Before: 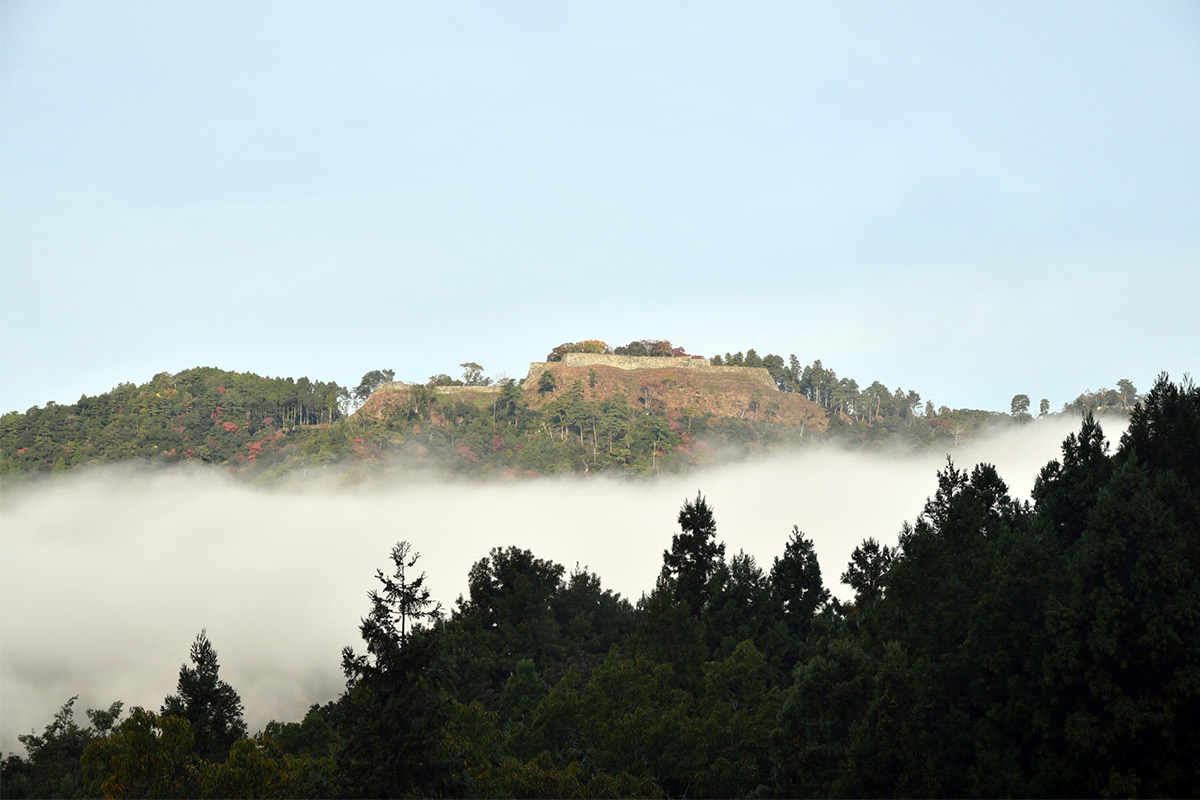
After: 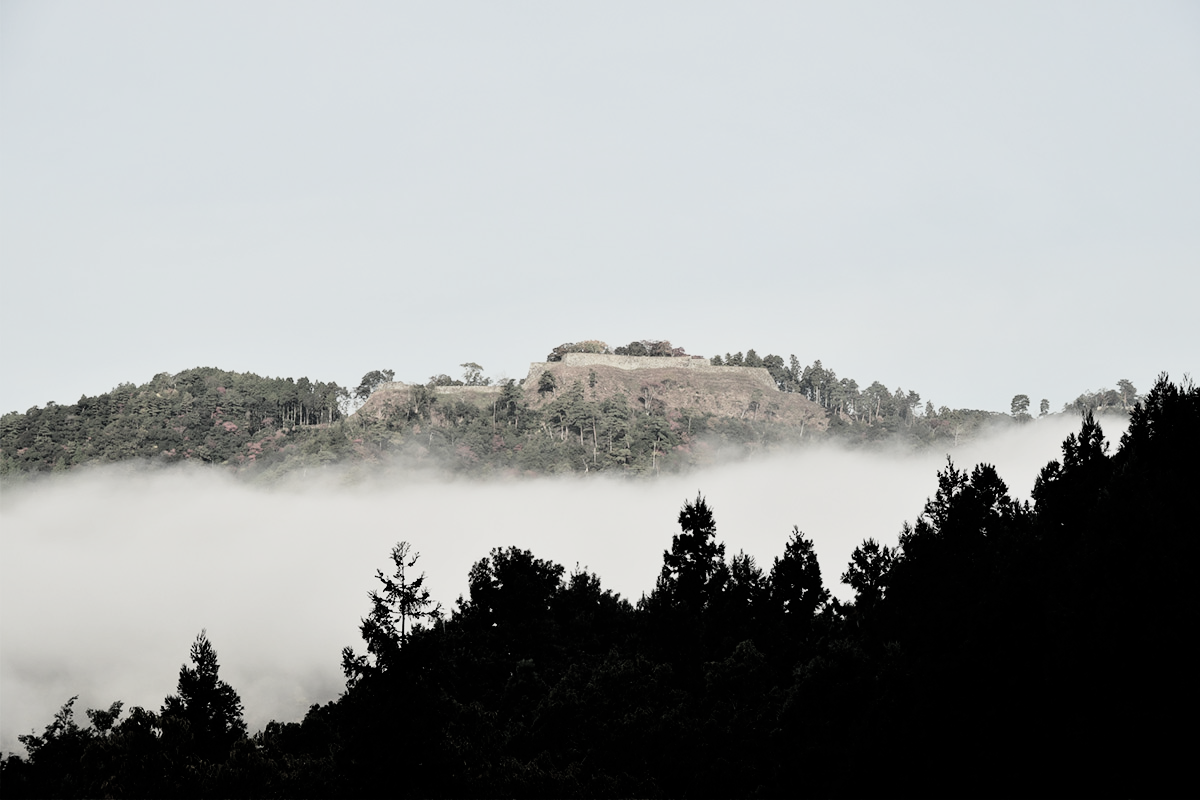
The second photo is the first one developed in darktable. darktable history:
filmic rgb: black relative exposure -5.02 EV, white relative exposure 3.99 EV, hardness 2.9, contrast 1.399, highlights saturation mix -30.82%, add noise in highlights 0.099, color science v4 (2020), type of noise poissonian
